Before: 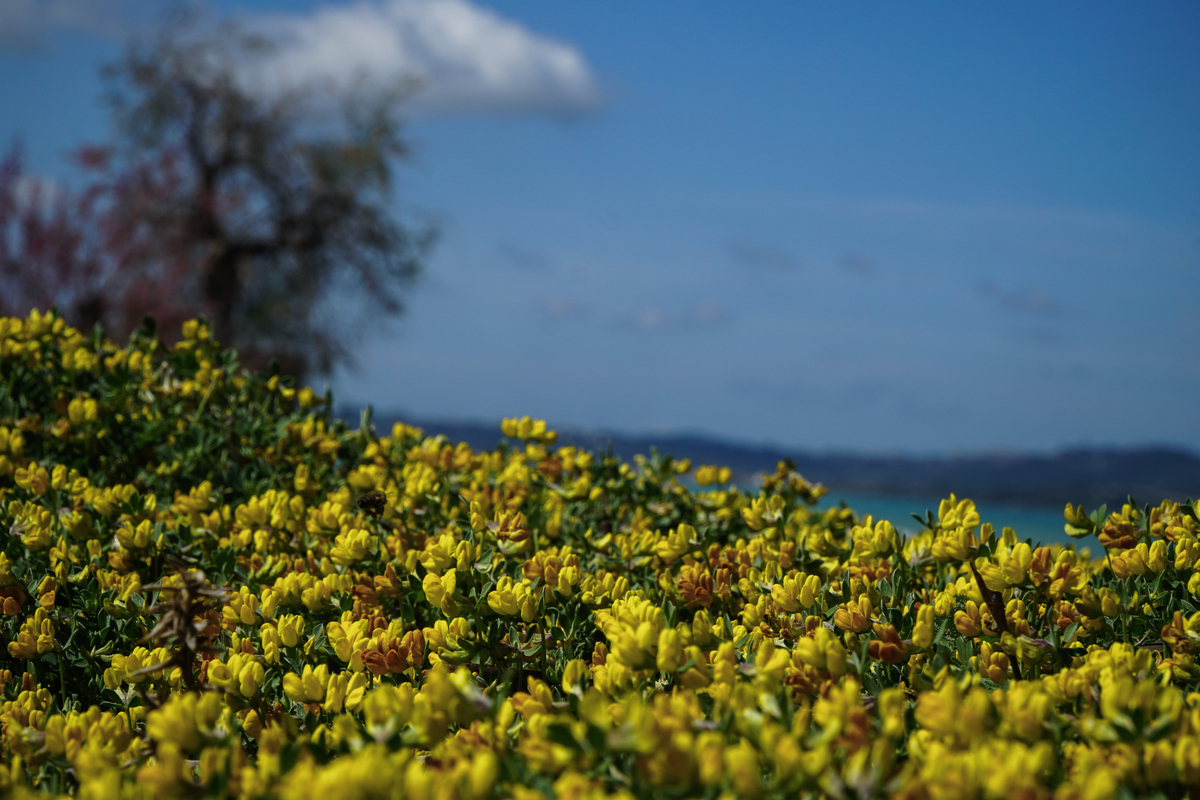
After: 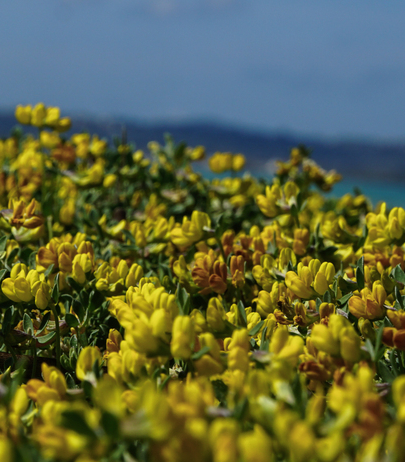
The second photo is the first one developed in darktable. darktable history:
crop: left 40.516%, top 39.232%, right 25.714%, bottom 2.895%
